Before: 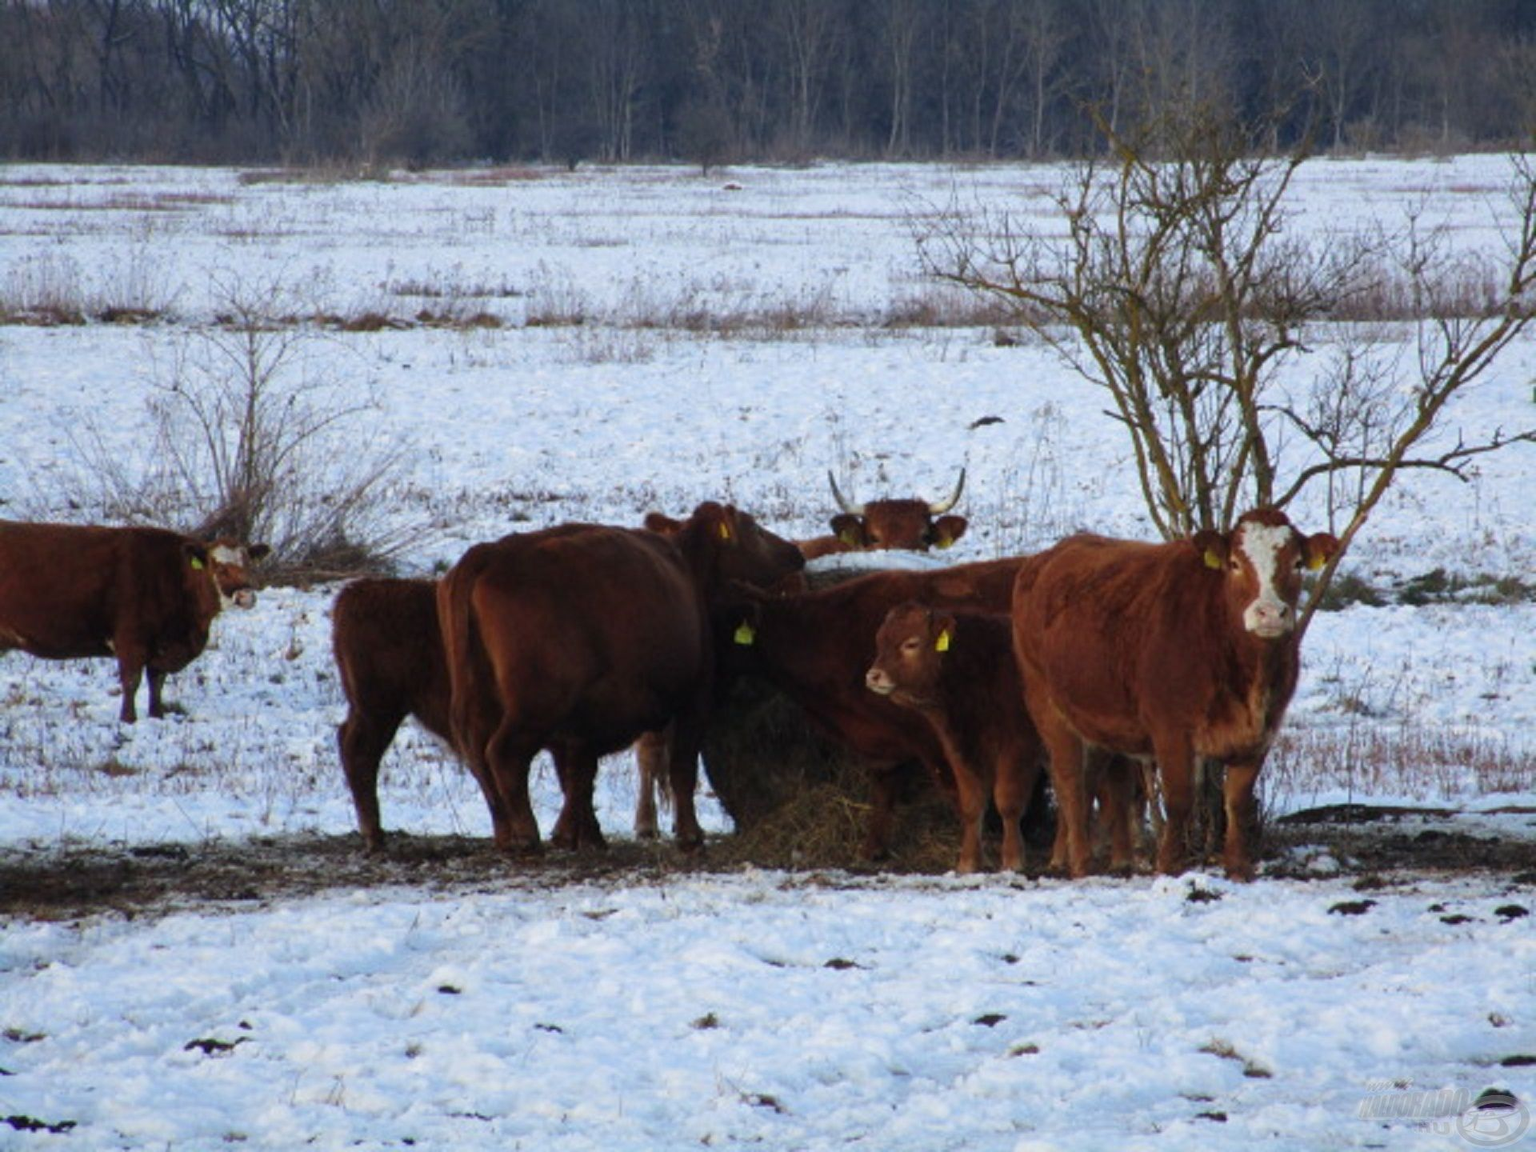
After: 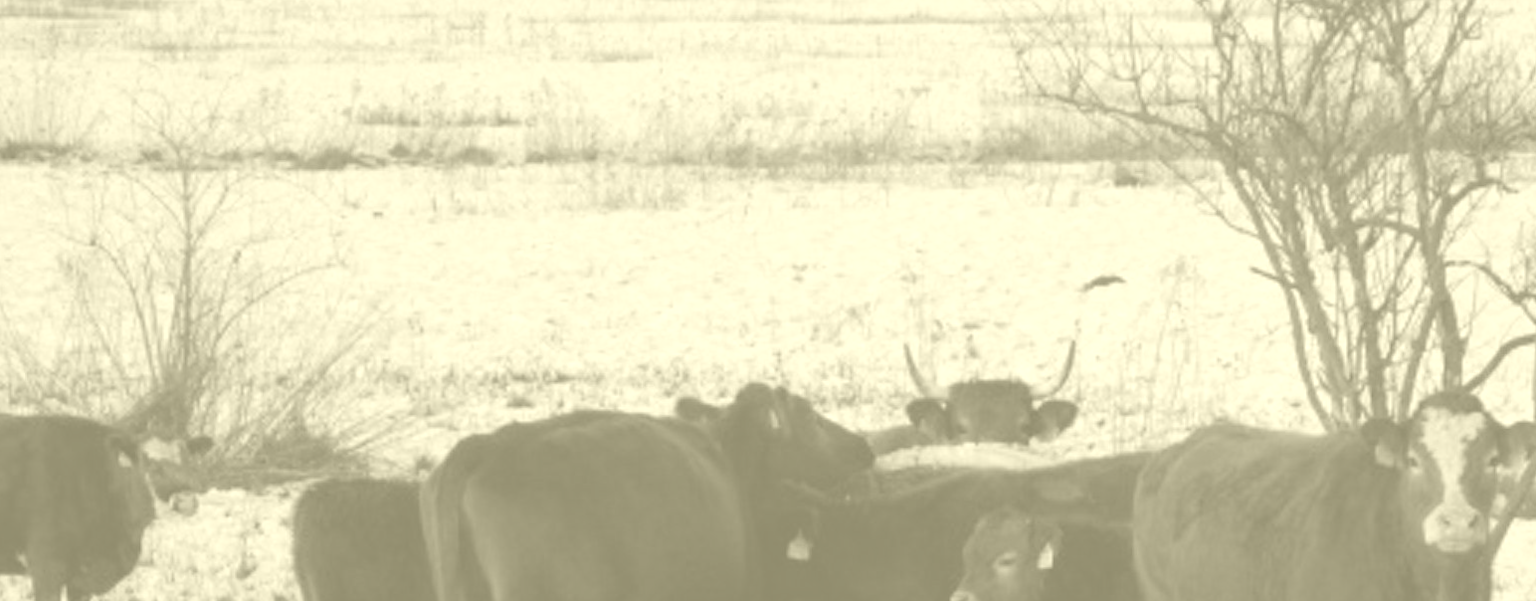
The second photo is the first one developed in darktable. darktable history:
rotate and perspective: lens shift (vertical) 0.048, lens shift (horizontal) -0.024, automatic cropping off
crop: left 7.036%, top 18.398%, right 14.379%, bottom 40.043%
colorize: hue 43.2°, saturation 40%, version 1
contrast brightness saturation: contrast 0.04, saturation 0.16
